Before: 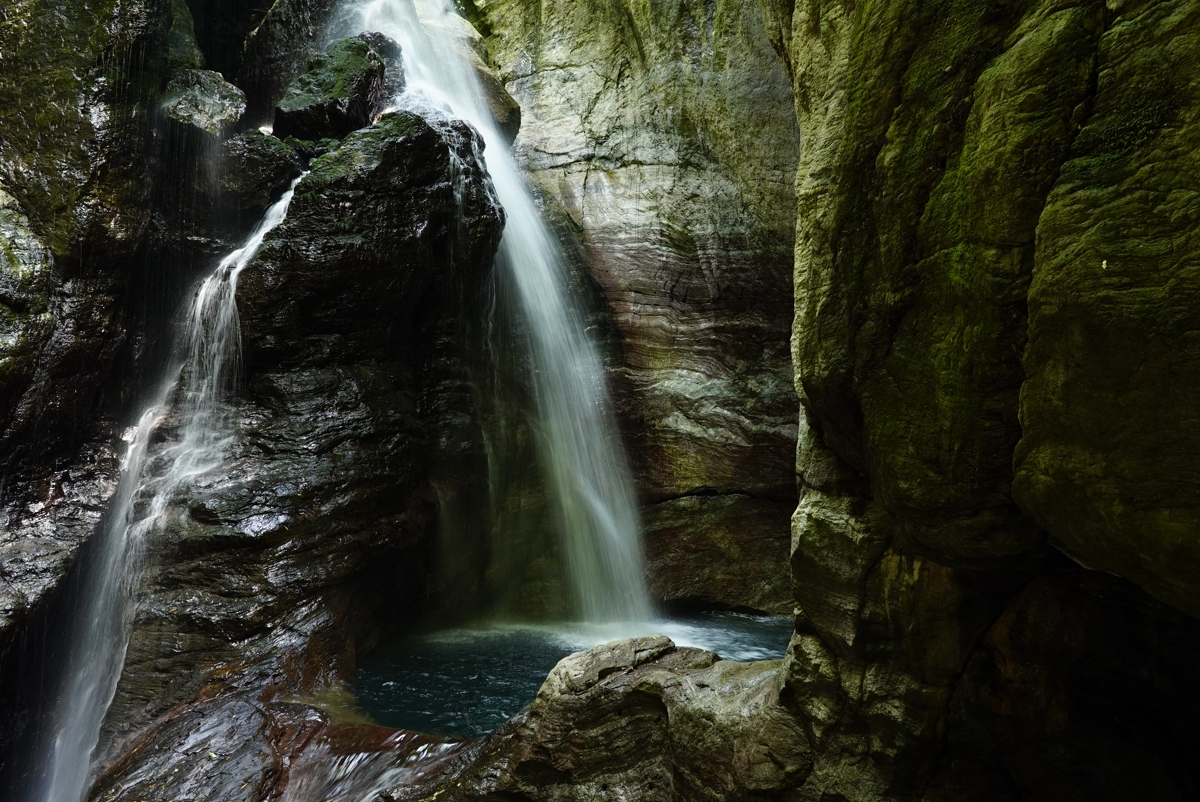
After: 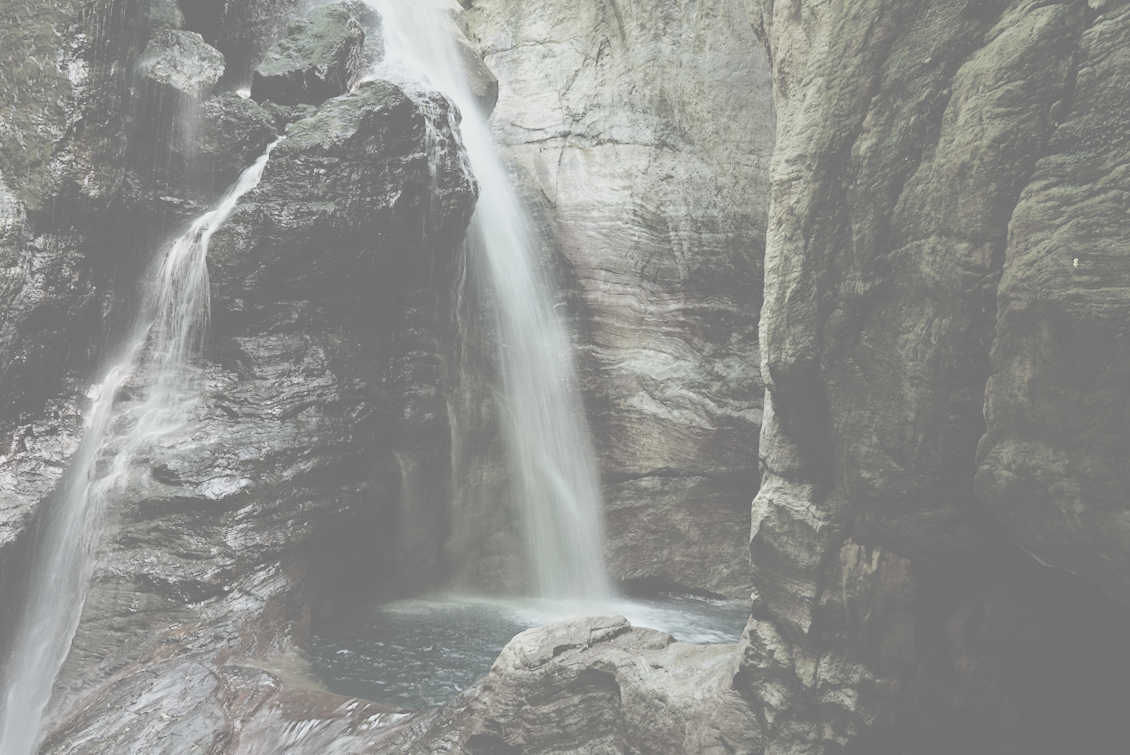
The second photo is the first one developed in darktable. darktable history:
contrast brightness saturation: contrast -0.32, brightness 0.75, saturation -0.78
crop and rotate: angle -2.38°
